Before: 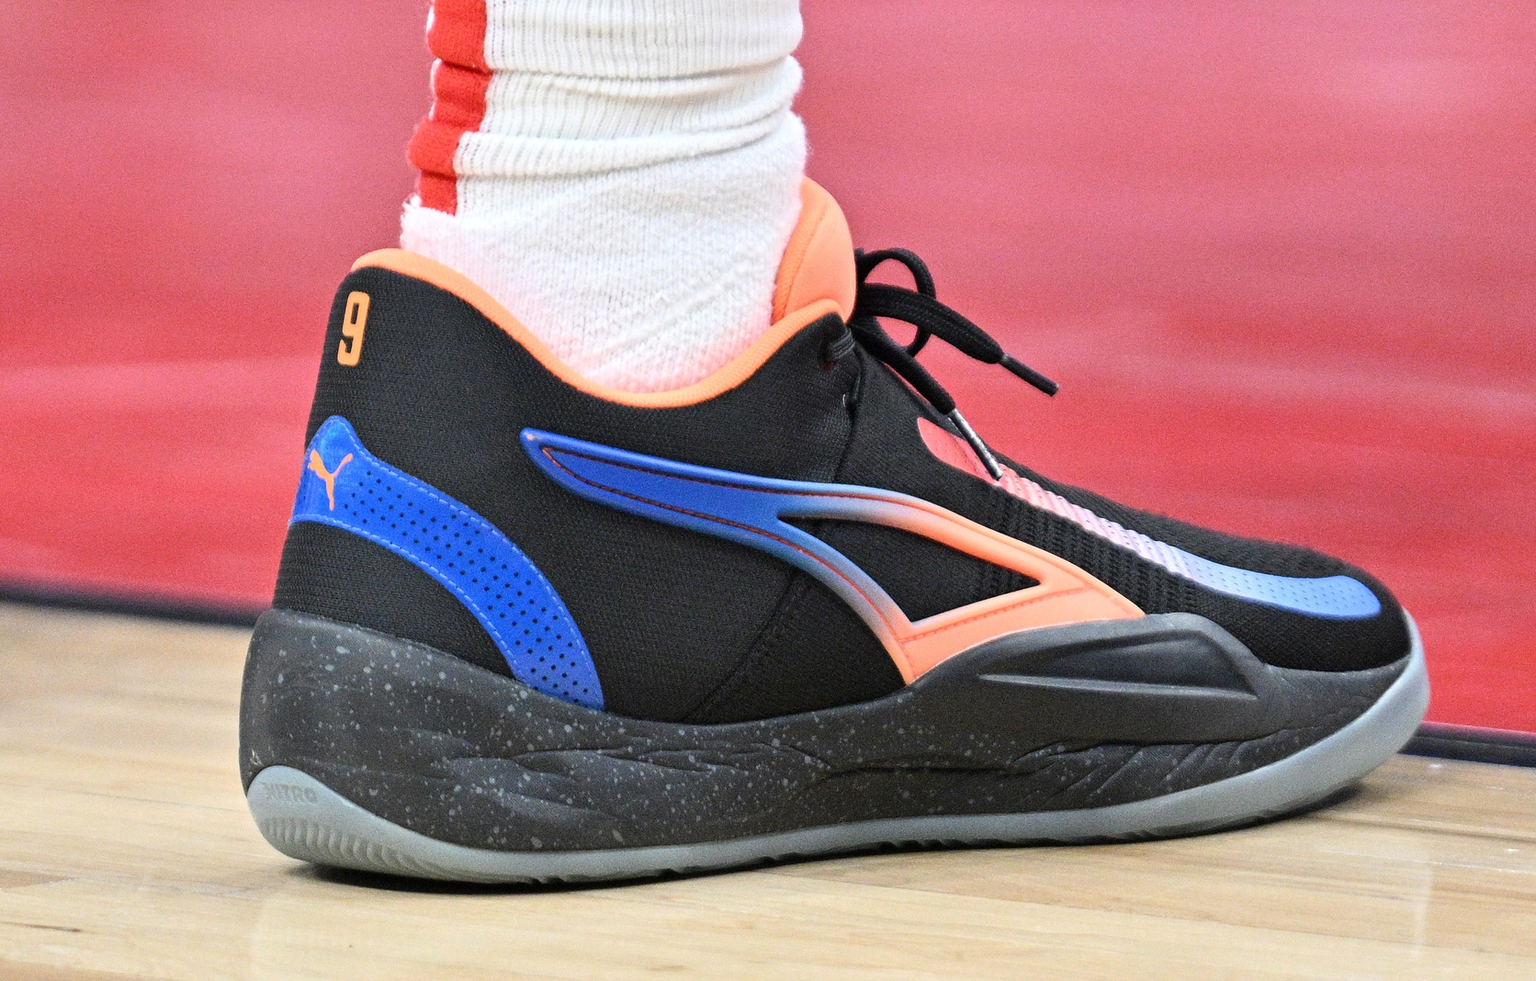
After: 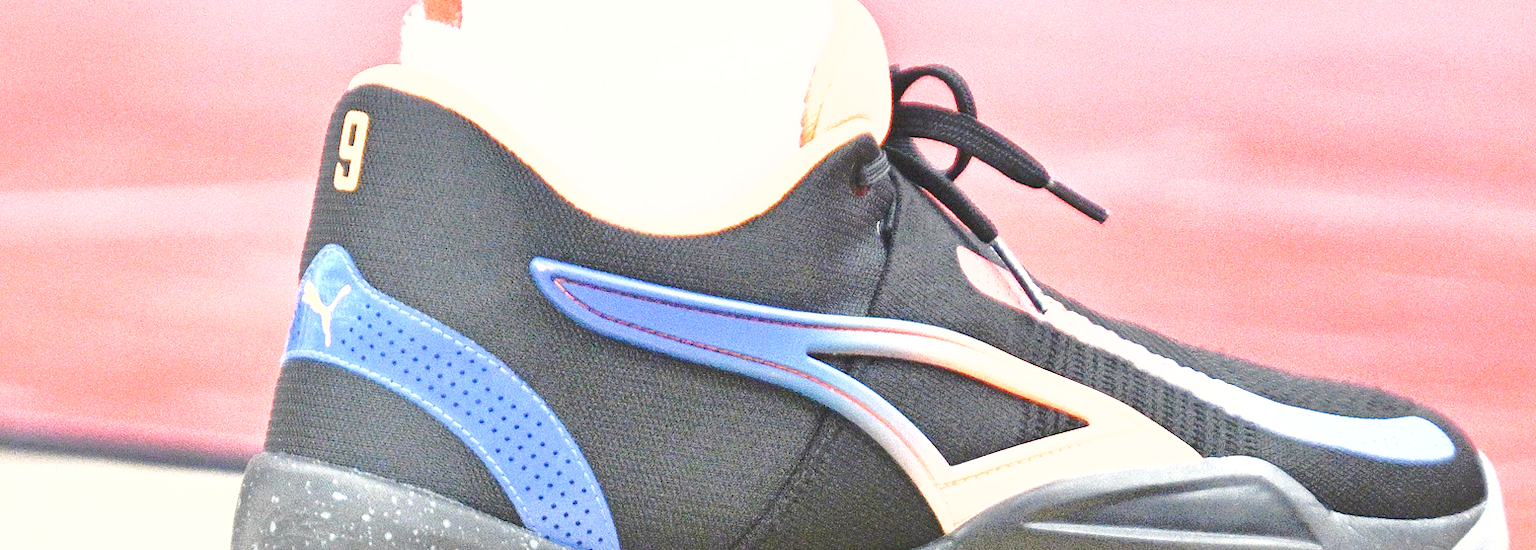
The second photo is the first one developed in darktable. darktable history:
base curve: curves: ch0 [(0, 0.007) (0.028, 0.063) (0.121, 0.311) (0.46, 0.743) (0.859, 0.957) (1, 1)], preserve colors none
exposure: black level correction 0, exposure 1.45 EV, compensate exposure bias true, compensate highlight preservation false
shadows and highlights: on, module defaults
crop: left 1.744%, top 19.225%, right 5.069%, bottom 28.357%
color correction: highlights b* 3
